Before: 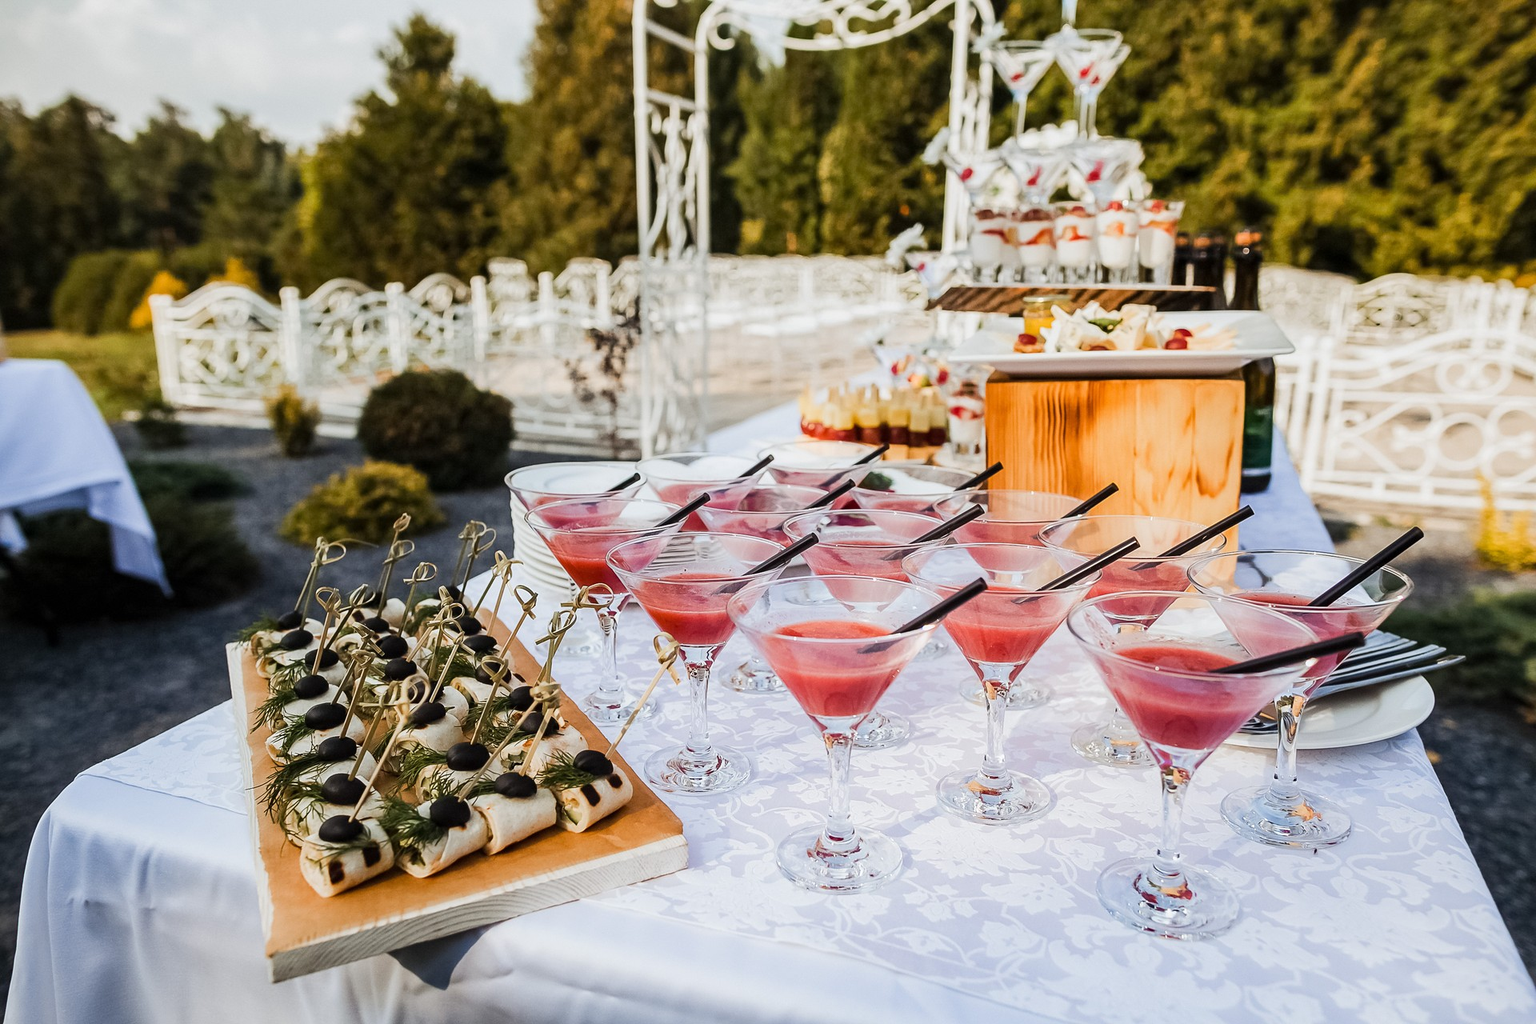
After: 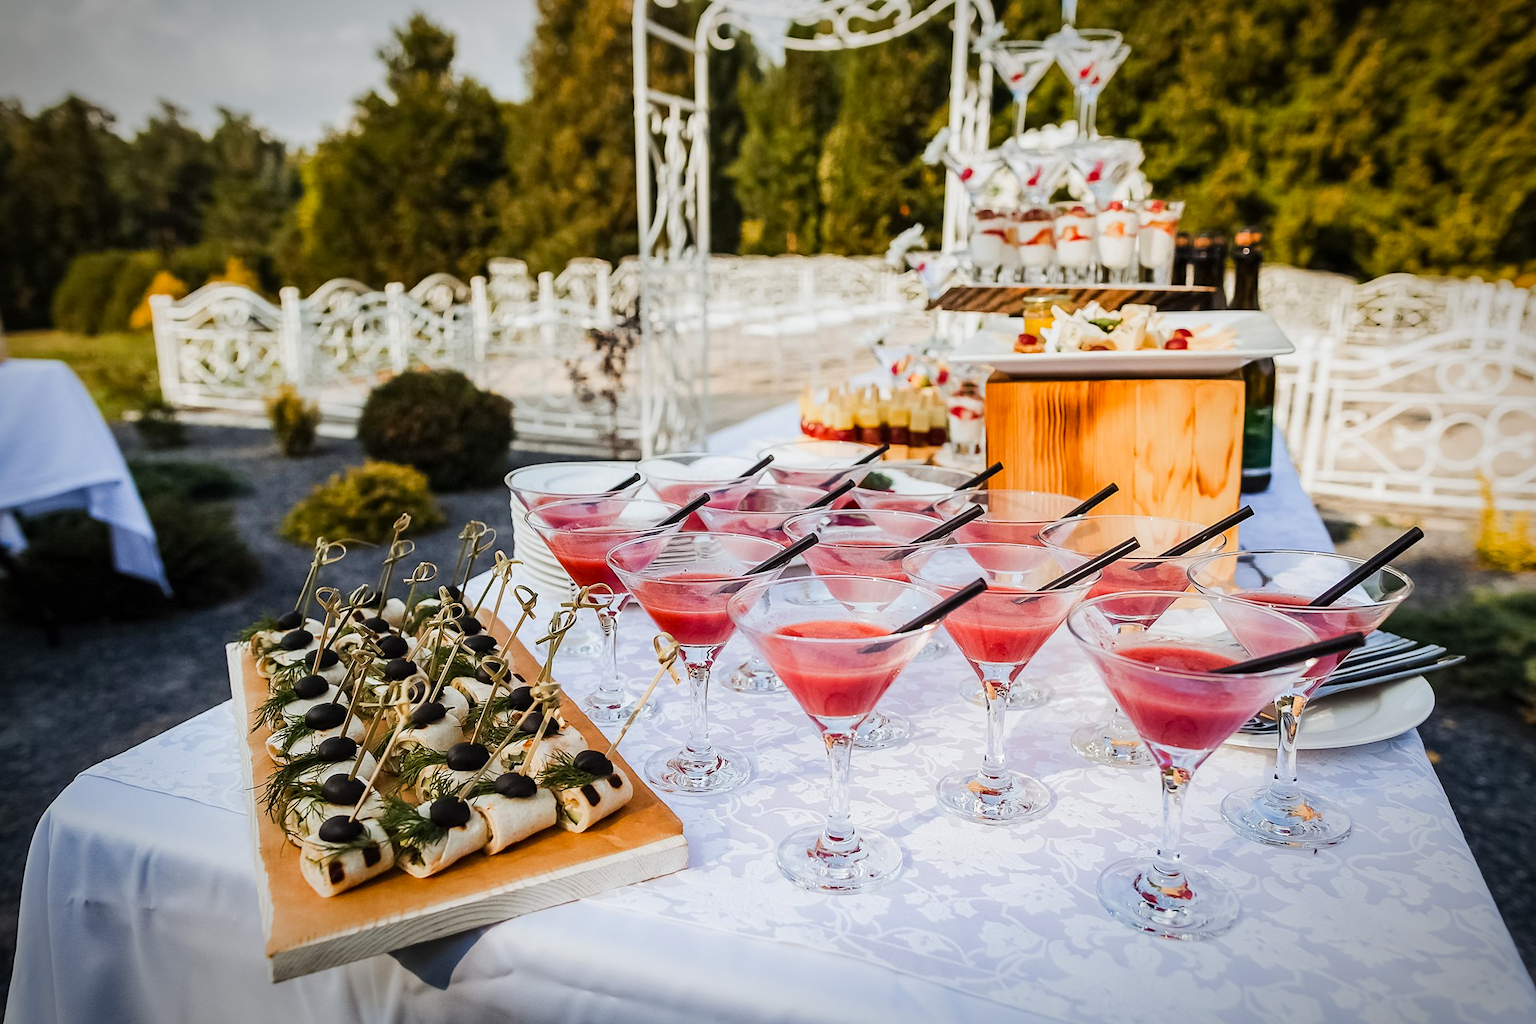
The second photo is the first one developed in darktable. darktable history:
vignetting: brightness -0.56, saturation 0, automatic ratio true
contrast brightness saturation: saturation 0.129
